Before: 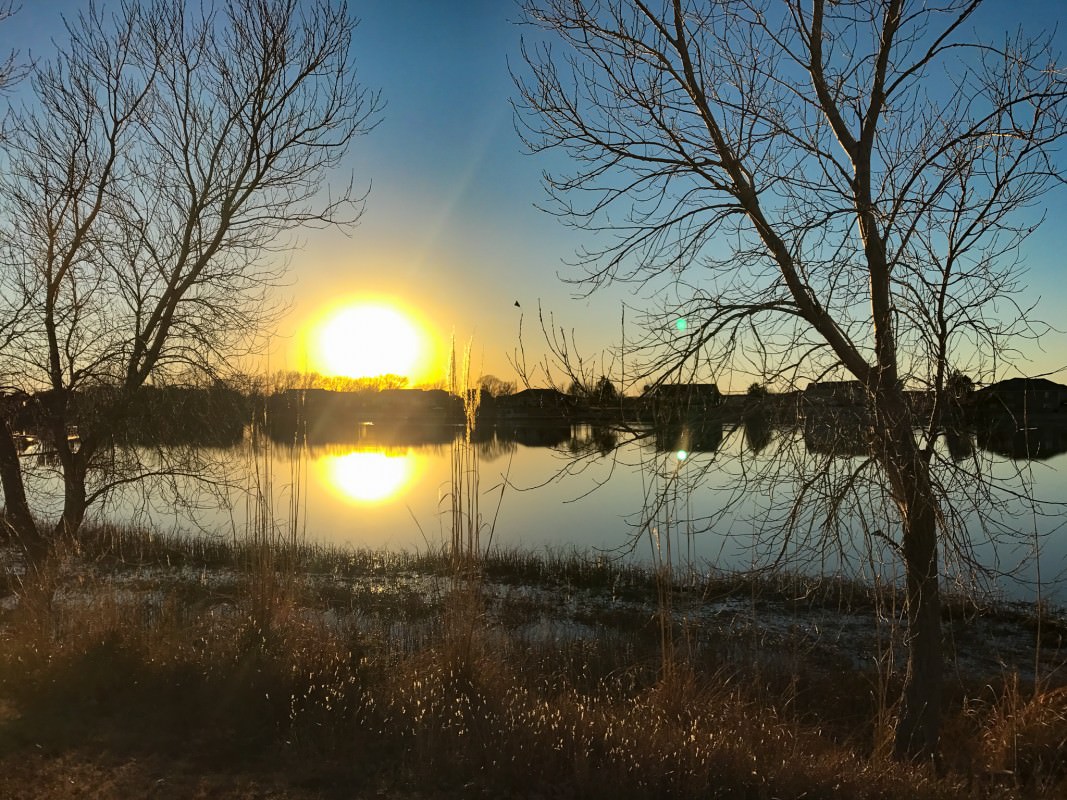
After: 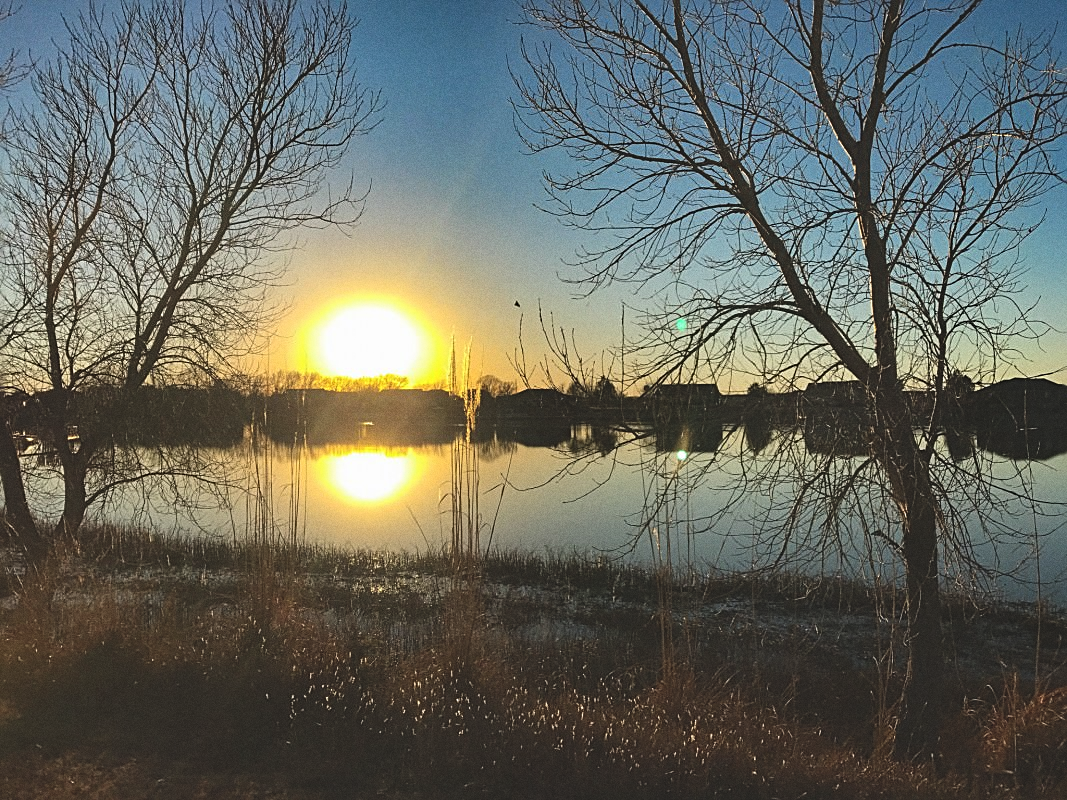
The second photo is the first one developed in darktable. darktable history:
sharpen: amount 0.478
grain: coarseness 0.09 ISO
exposure: black level correction -0.015, compensate highlight preservation false
